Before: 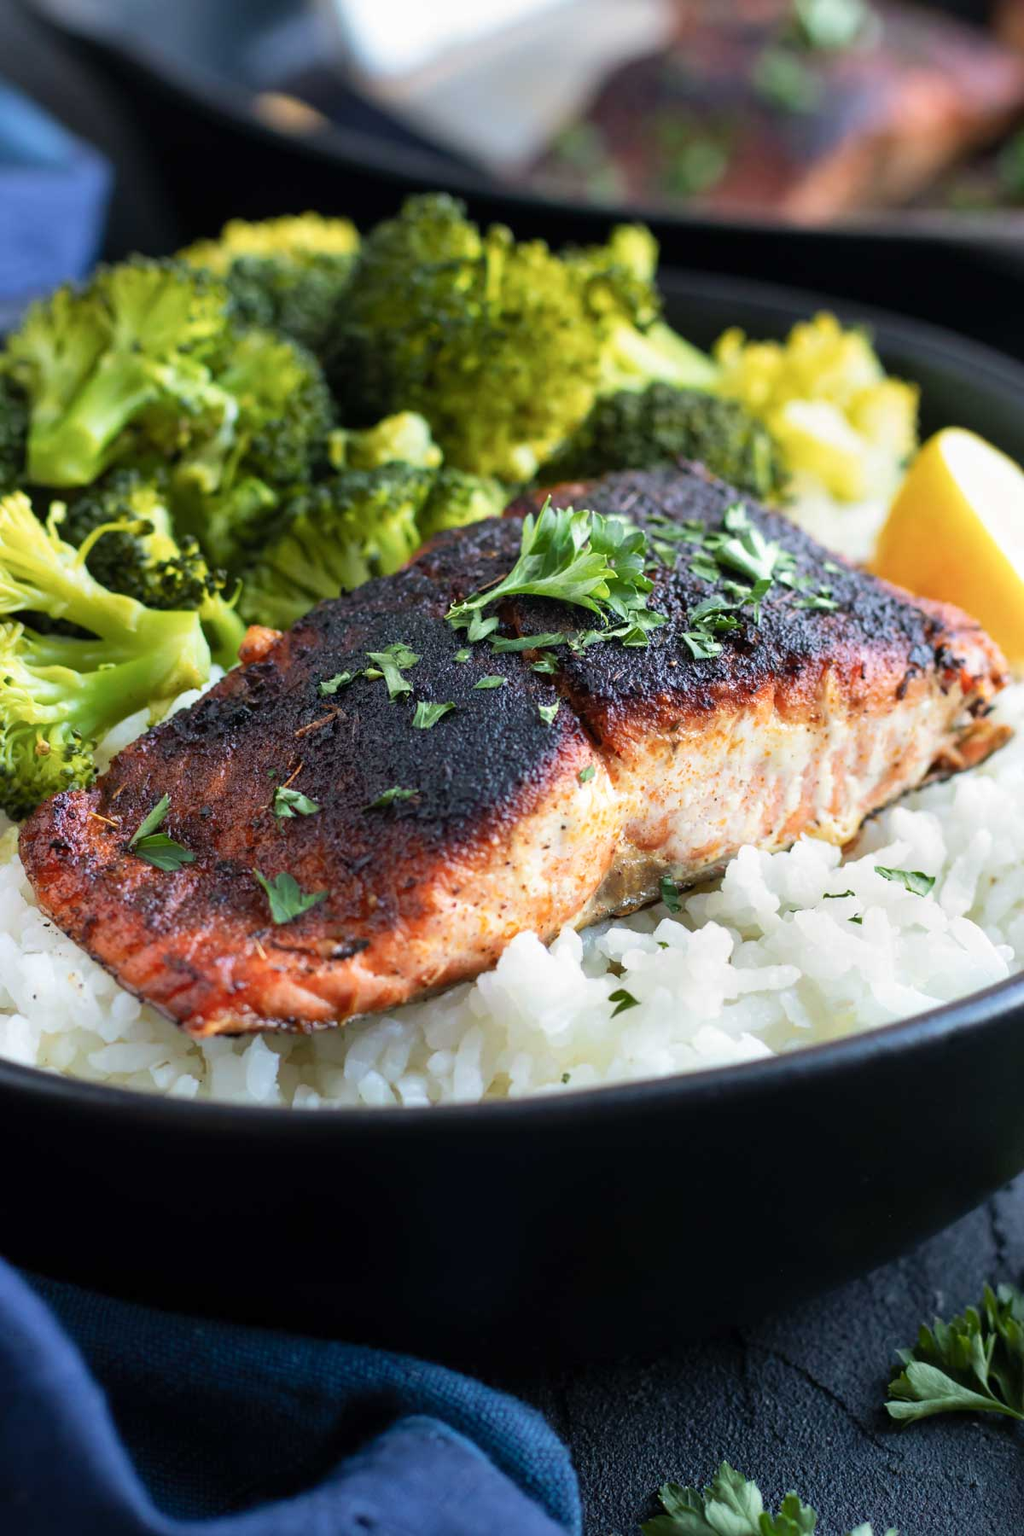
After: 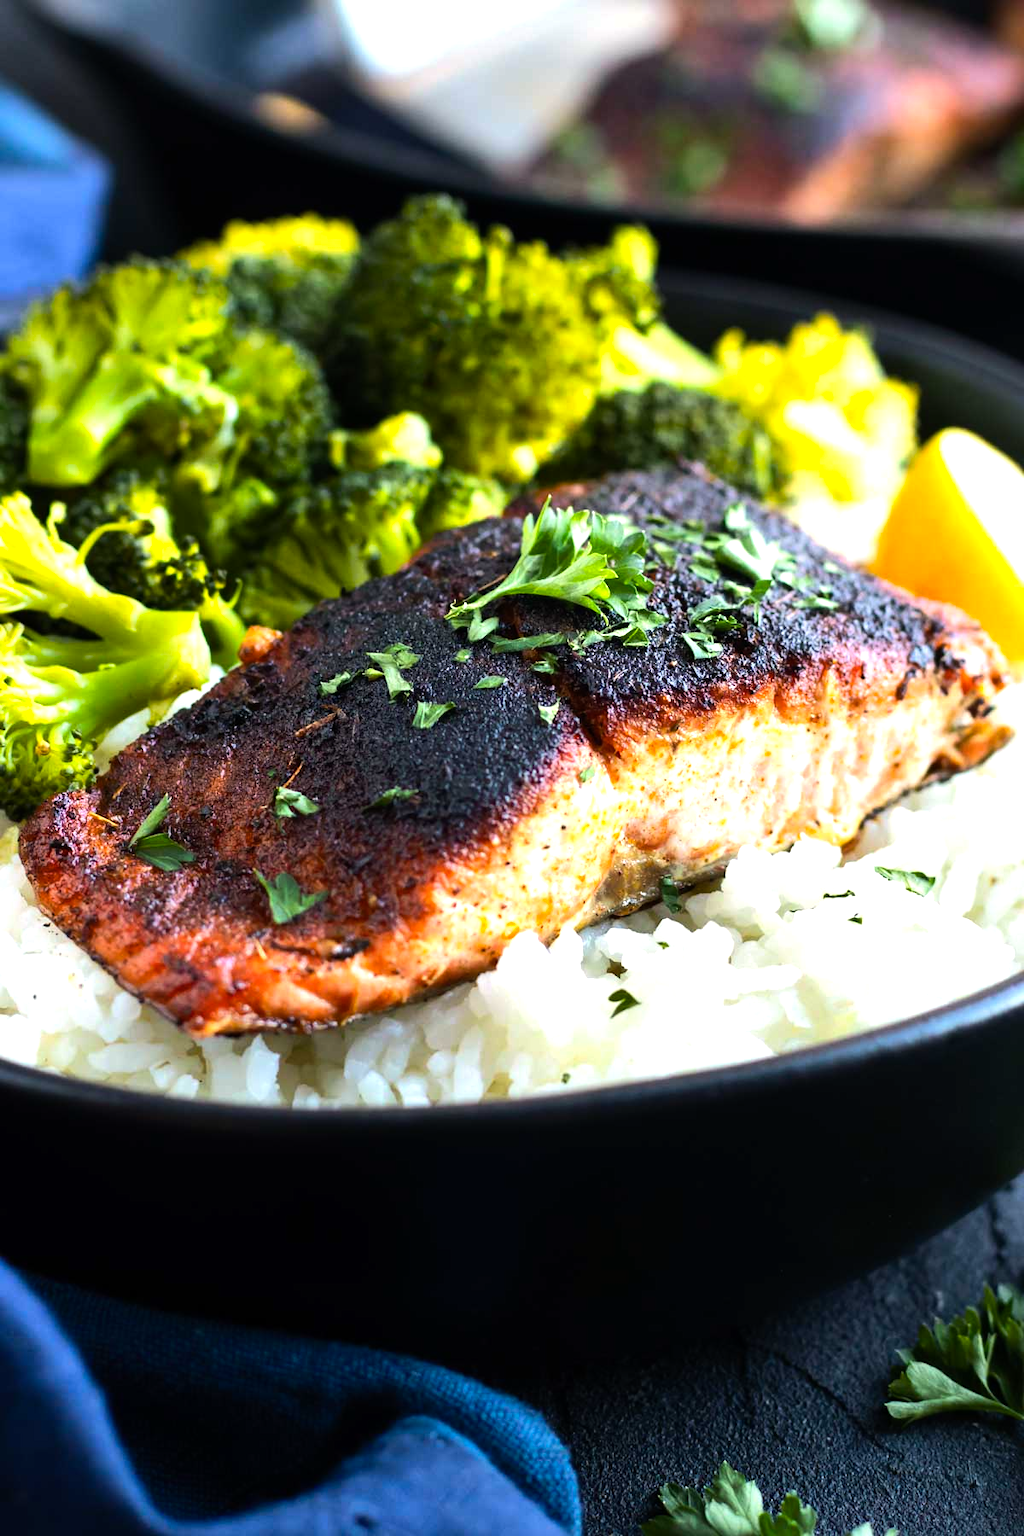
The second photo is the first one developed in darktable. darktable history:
color balance rgb: linear chroma grading › global chroma 23.088%, perceptual saturation grading › global saturation 0.506%
color correction: highlights b* 2.92
tone equalizer: -8 EV -0.758 EV, -7 EV -0.738 EV, -6 EV -0.6 EV, -5 EV -0.376 EV, -3 EV 0.38 EV, -2 EV 0.6 EV, -1 EV 0.681 EV, +0 EV 0.761 EV, edges refinement/feathering 500, mask exposure compensation -1.57 EV, preserve details no
